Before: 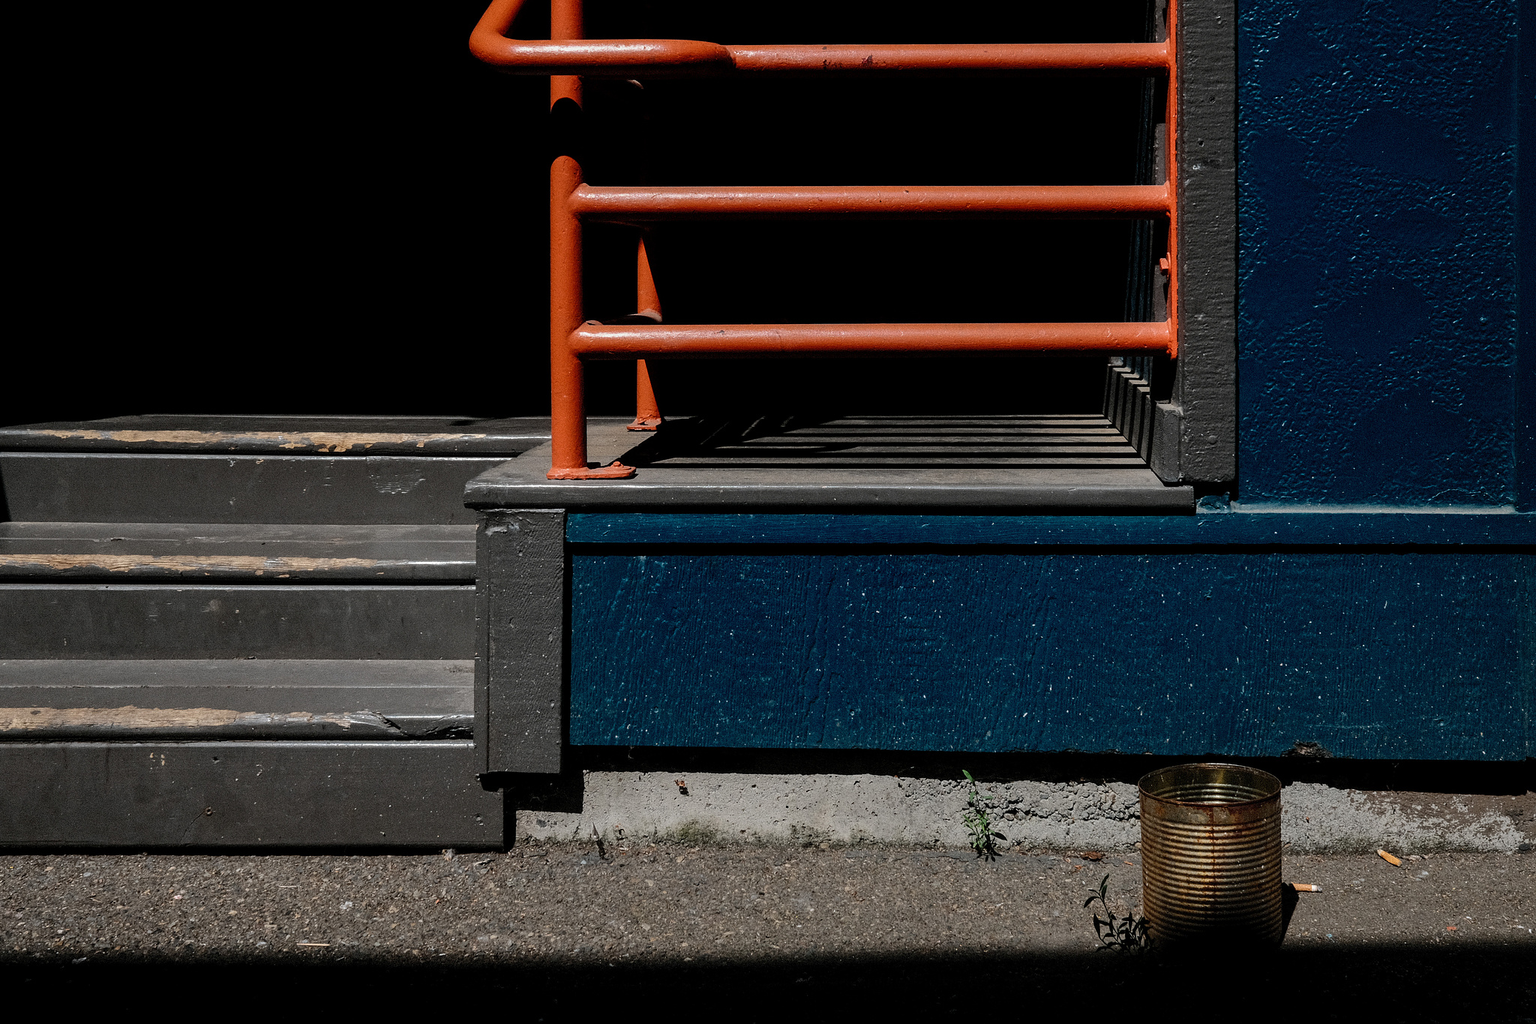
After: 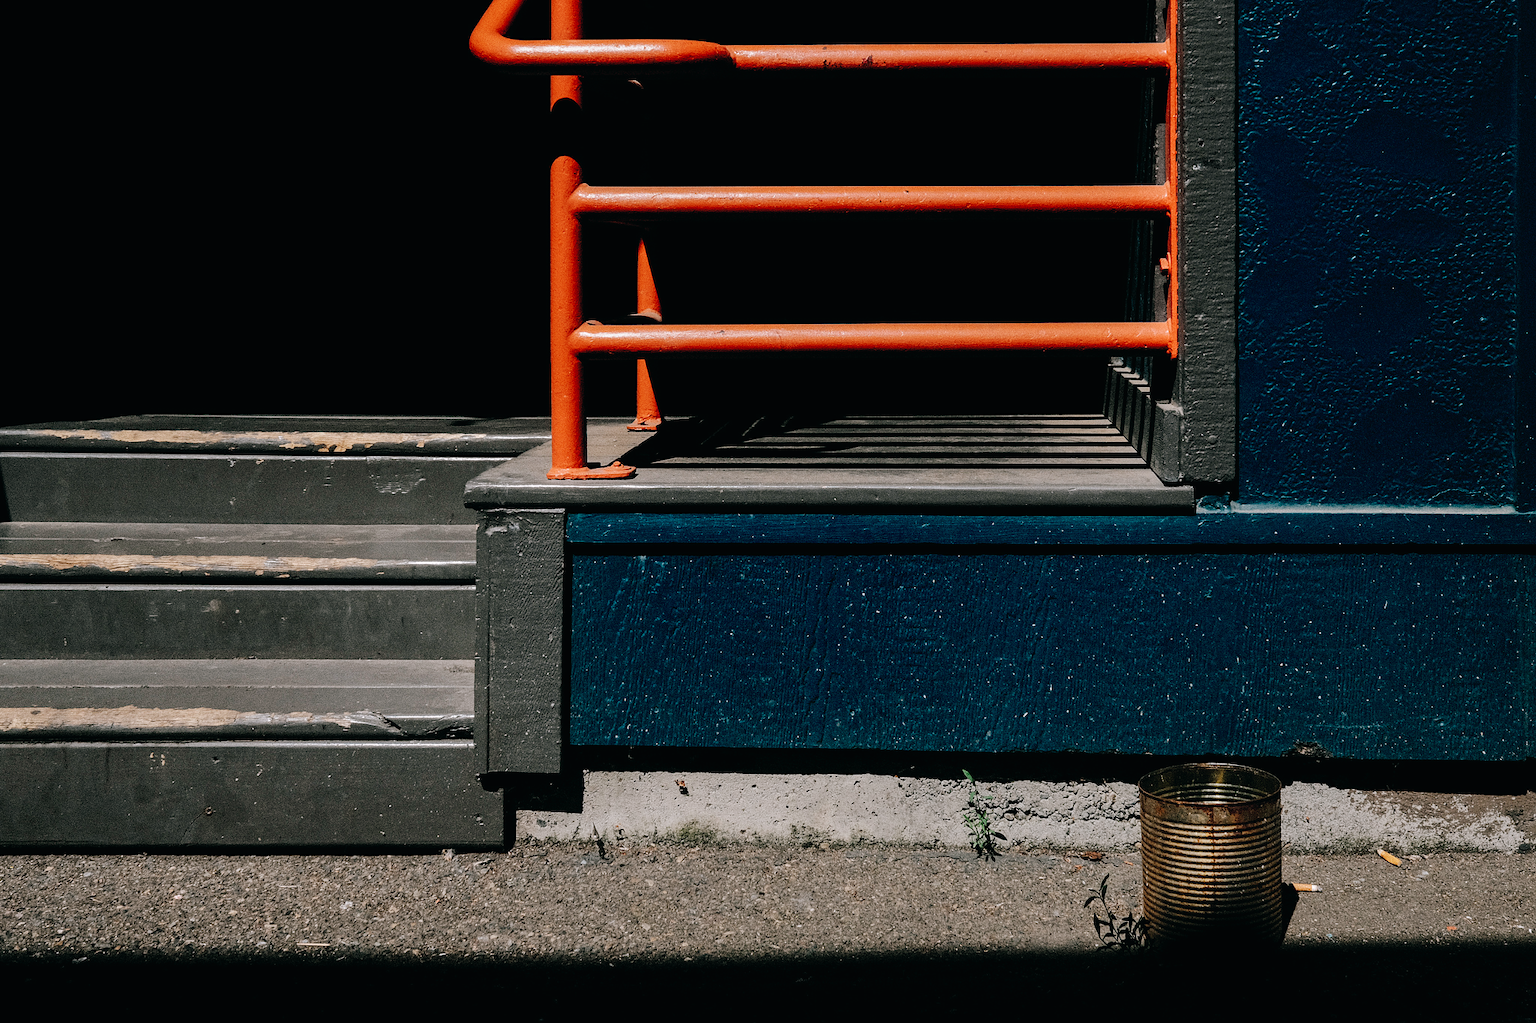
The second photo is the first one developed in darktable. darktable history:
tone curve: curves: ch0 [(0, 0) (0.003, 0.009) (0.011, 0.009) (0.025, 0.01) (0.044, 0.02) (0.069, 0.032) (0.1, 0.048) (0.136, 0.092) (0.177, 0.153) (0.224, 0.217) (0.277, 0.306) (0.335, 0.402) (0.399, 0.488) (0.468, 0.574) (0.543, 0.648) (0.623, 0.716) (0.709, 0.783) (0.801, 0.851) (0.898, 0.92) (1, 1)], preserve colors none
color look up table: target L [92.14, 90.04, 86.92, 86.2, 69.76, 63.49, 58.88, 52.5, 42.17, 37.5, 22.29, 200.57, 89.54, 80.1, 61.7, 57.91, 60.13, 50.09, 49.32, 46.57, 42.04, 37.7, 30.6, 17.62, 98.13, 82.9, 73.21, 70.53, 70.09, 60.2, 58.64, 67.94, 51.74, 42.12, 39.85, 36.29, 31.2, 31.19, 31.38, 13.57, 6.365, 84.36, 79.55, 63.23, 59.24, 60.52, 36.69, 32.4, 6.729], target a [-23.22, -21.41, -38.09, -40.51, -18.13, -39.4, -59.41, -27.55, -16.93, -30.11, -19.47, 0, 4.301, 12.45, 30.26, 61.84, 16.4, 8.887, 46.84, 72.38, 47.44, 54.7, 5.206, 25.77, 2.595, 33.16, 37.14, 21.13, 32.2, 45.8, 71.24, 54.39, 63.21, 5.967, 15.89, 40.74, 42.41, 21.97, 19.48, 22.27, 21.52, -43.93, -33.78, -41.99, -20.27, -15.24, -20.56, -5.609, -4.938], target b [47.43, 16.85, 27.87, 10.74, 8.735, 21.55, 37.56, 39.89, 21.32, 21.04, 16.56, 0, 23.2, 64.46, 36.43, 32.82, 9.2, 45.85, 18.66, 51.87, 42.75, 41.31, 3.45, 17.69, -2.003, -19.38, 2.019, -23.05, -38.6, -19.97, -30.2, -39.83, -2.976, -63.87, -38.54, -55.47, -8.448, -12.96, -73.16, -36.81, -19.47, -18.24, -23.64, -2.726, -44.36, -15.78, -4.033, -25.52, -9.063], num patches 49
